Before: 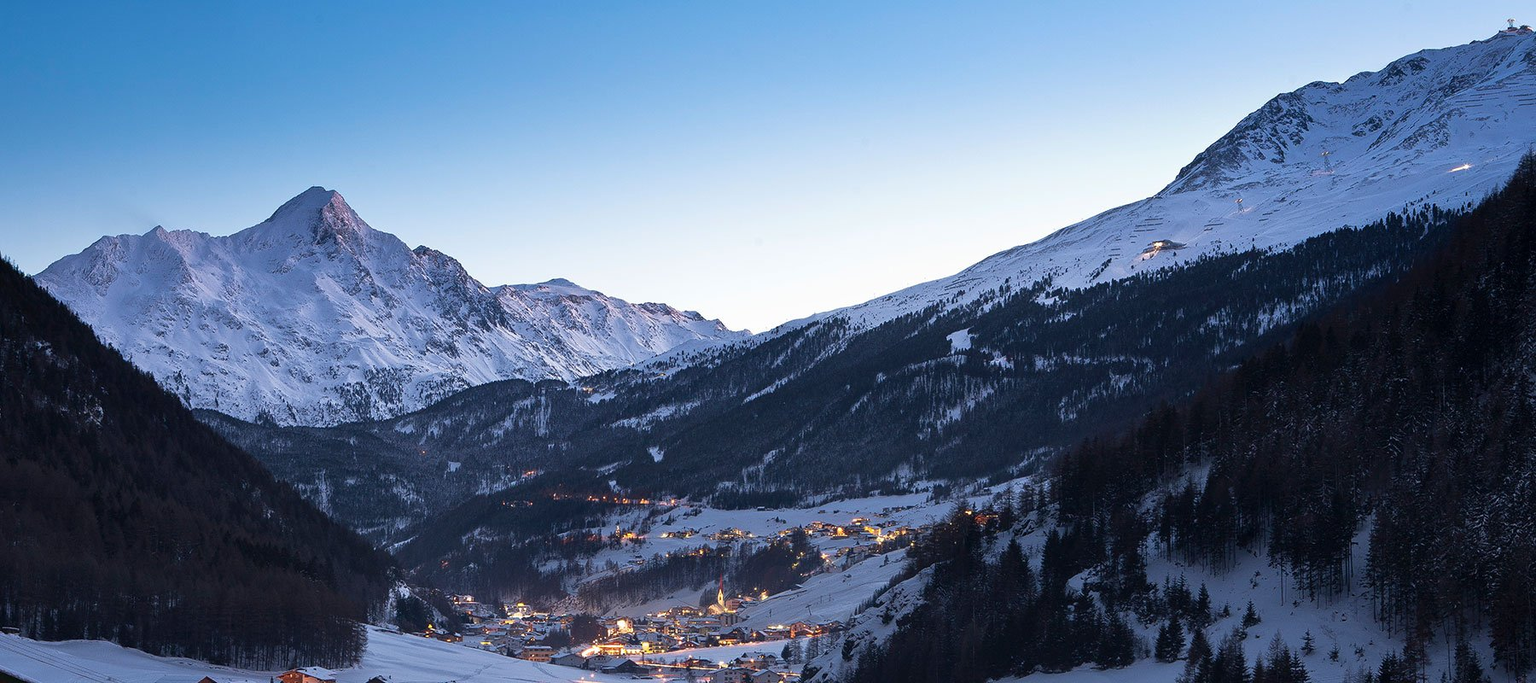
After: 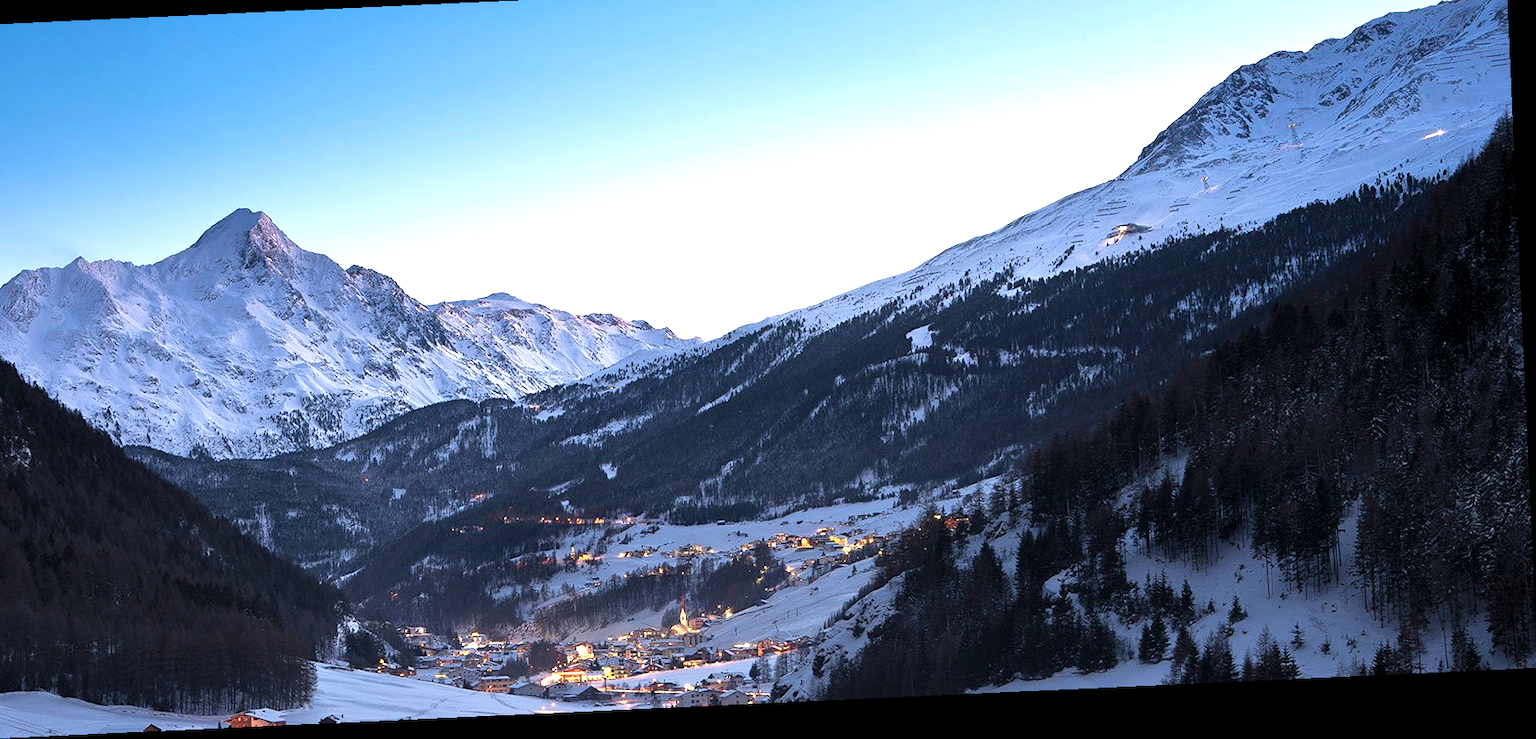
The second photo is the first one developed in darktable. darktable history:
levels: levels [0.026, 0.507, 0.987]
crop and rotate: angle 2.63°, left 5.961%, top 5.7%
exposure: exposure 0.644 EV, compensate highlight preservation false
